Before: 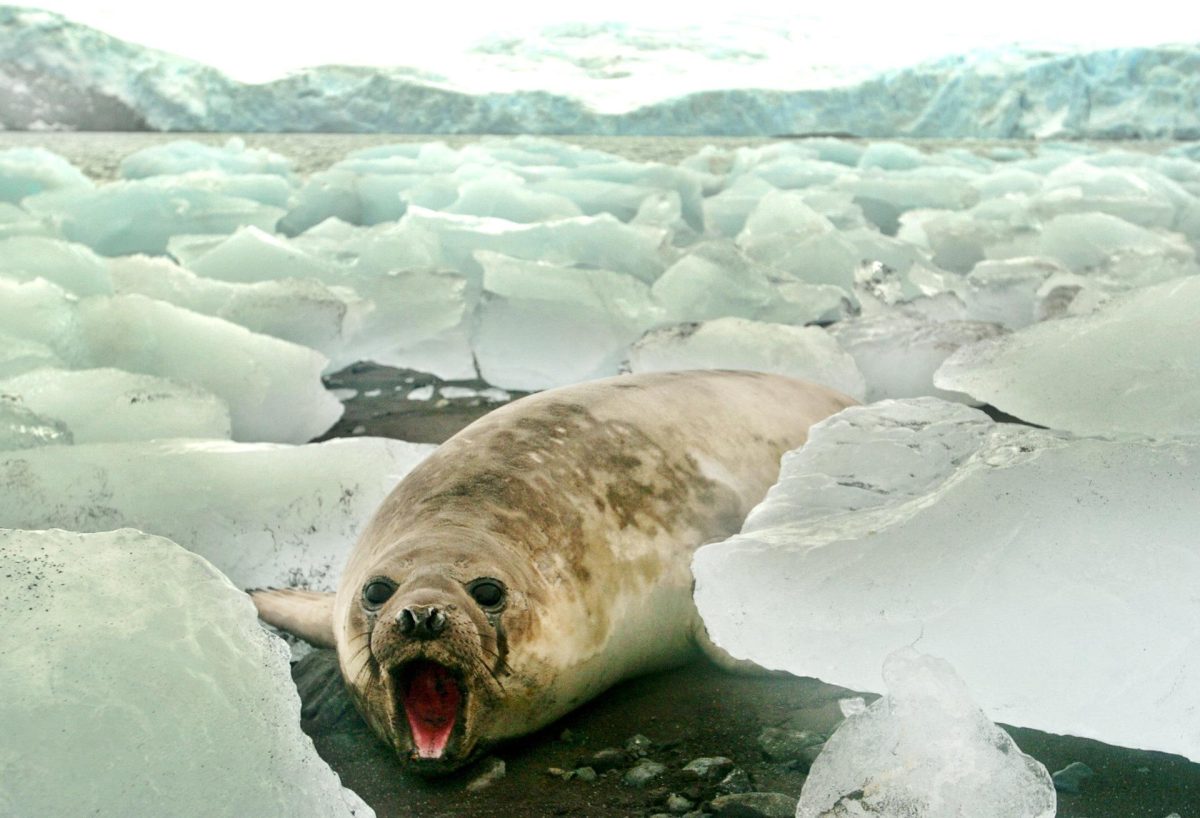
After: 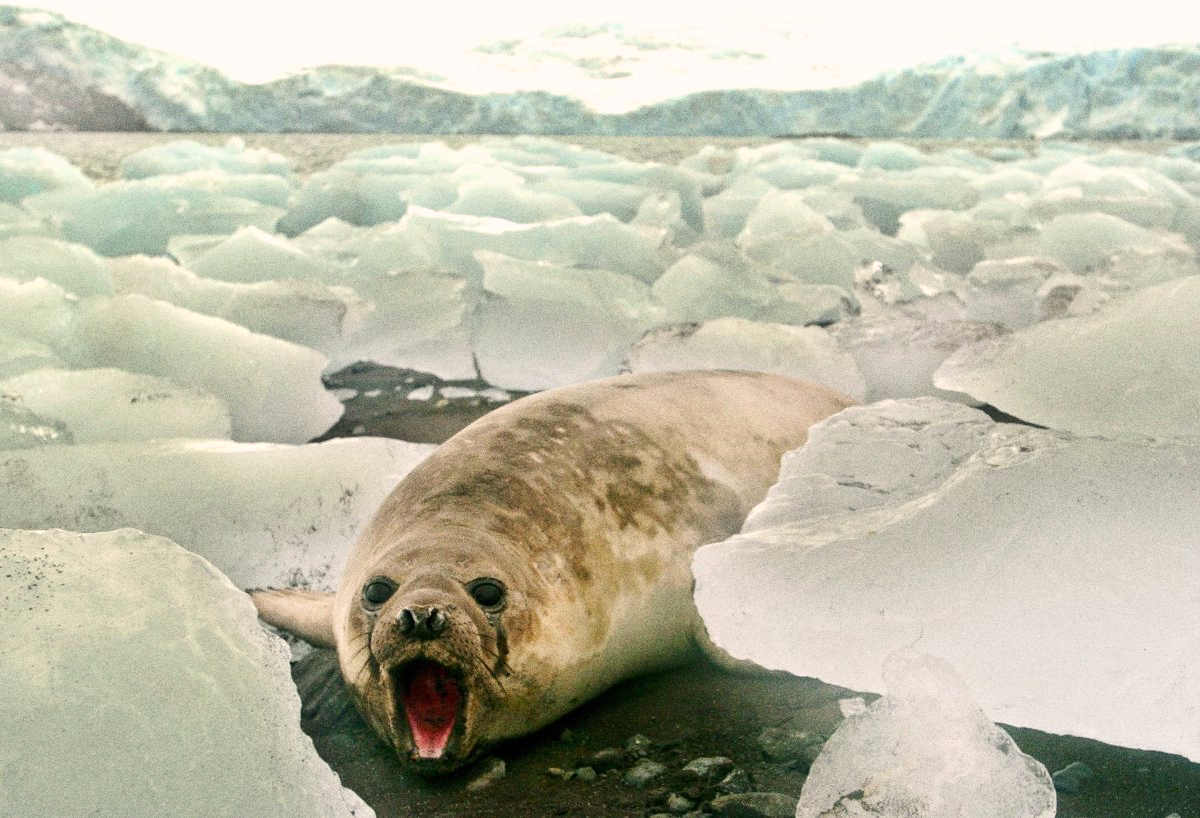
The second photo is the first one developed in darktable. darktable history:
grain: coarseness 0.09 ISO, strength 40%
color correction: highlights a* 5.81, highlights b* 4.84
white balance: emerald 1
